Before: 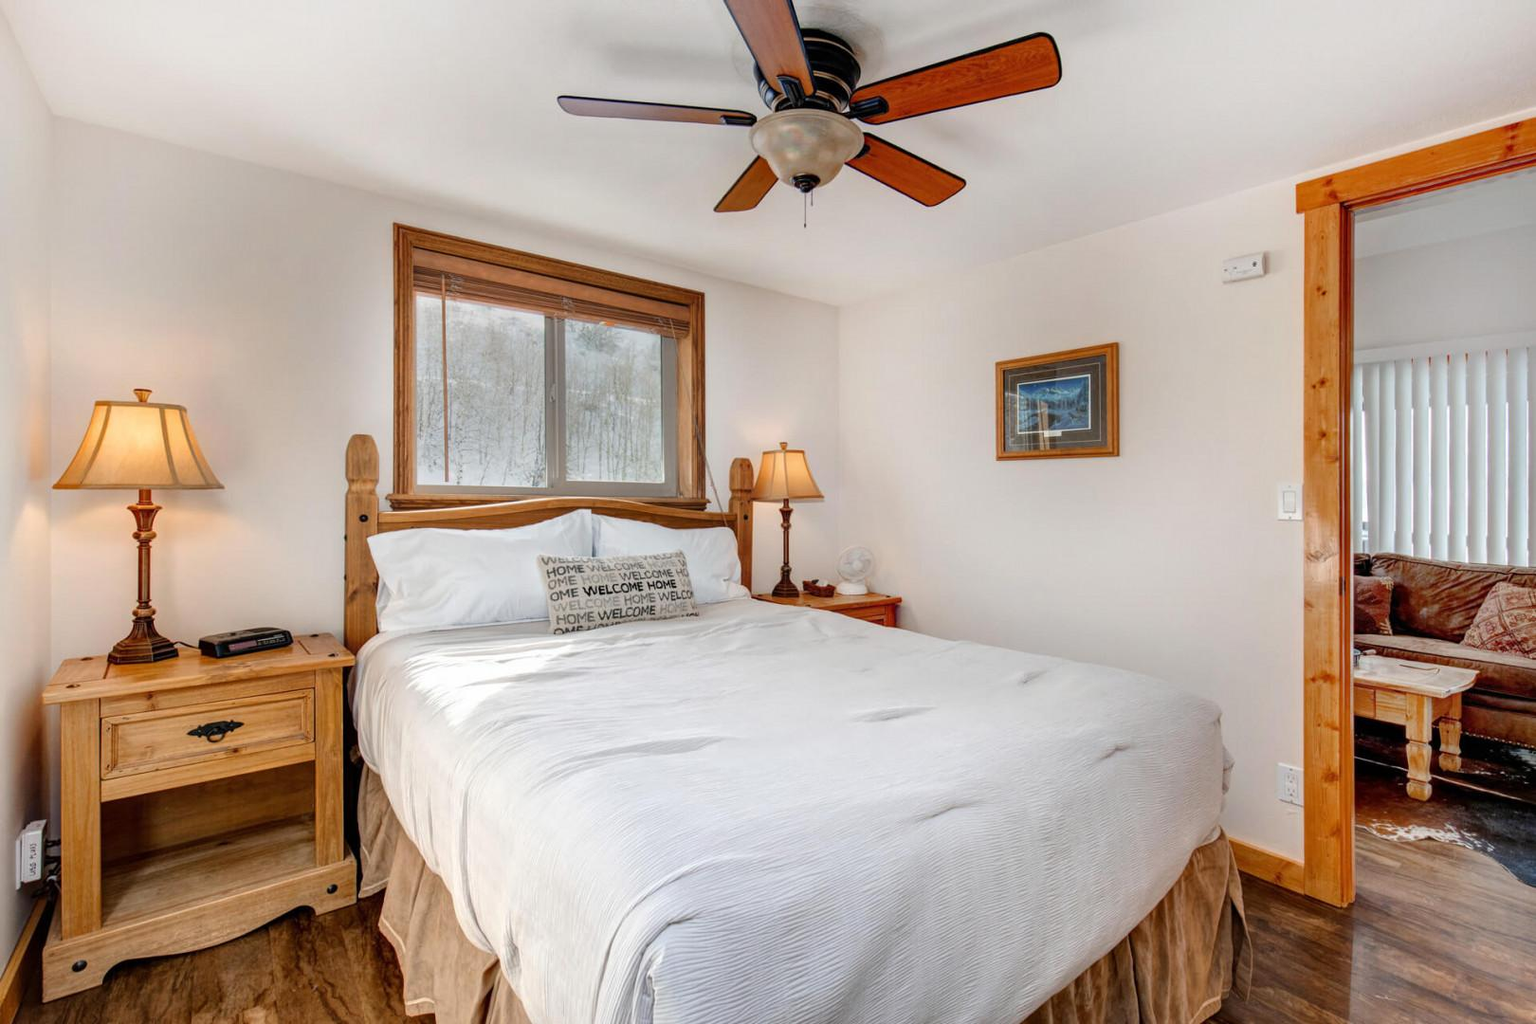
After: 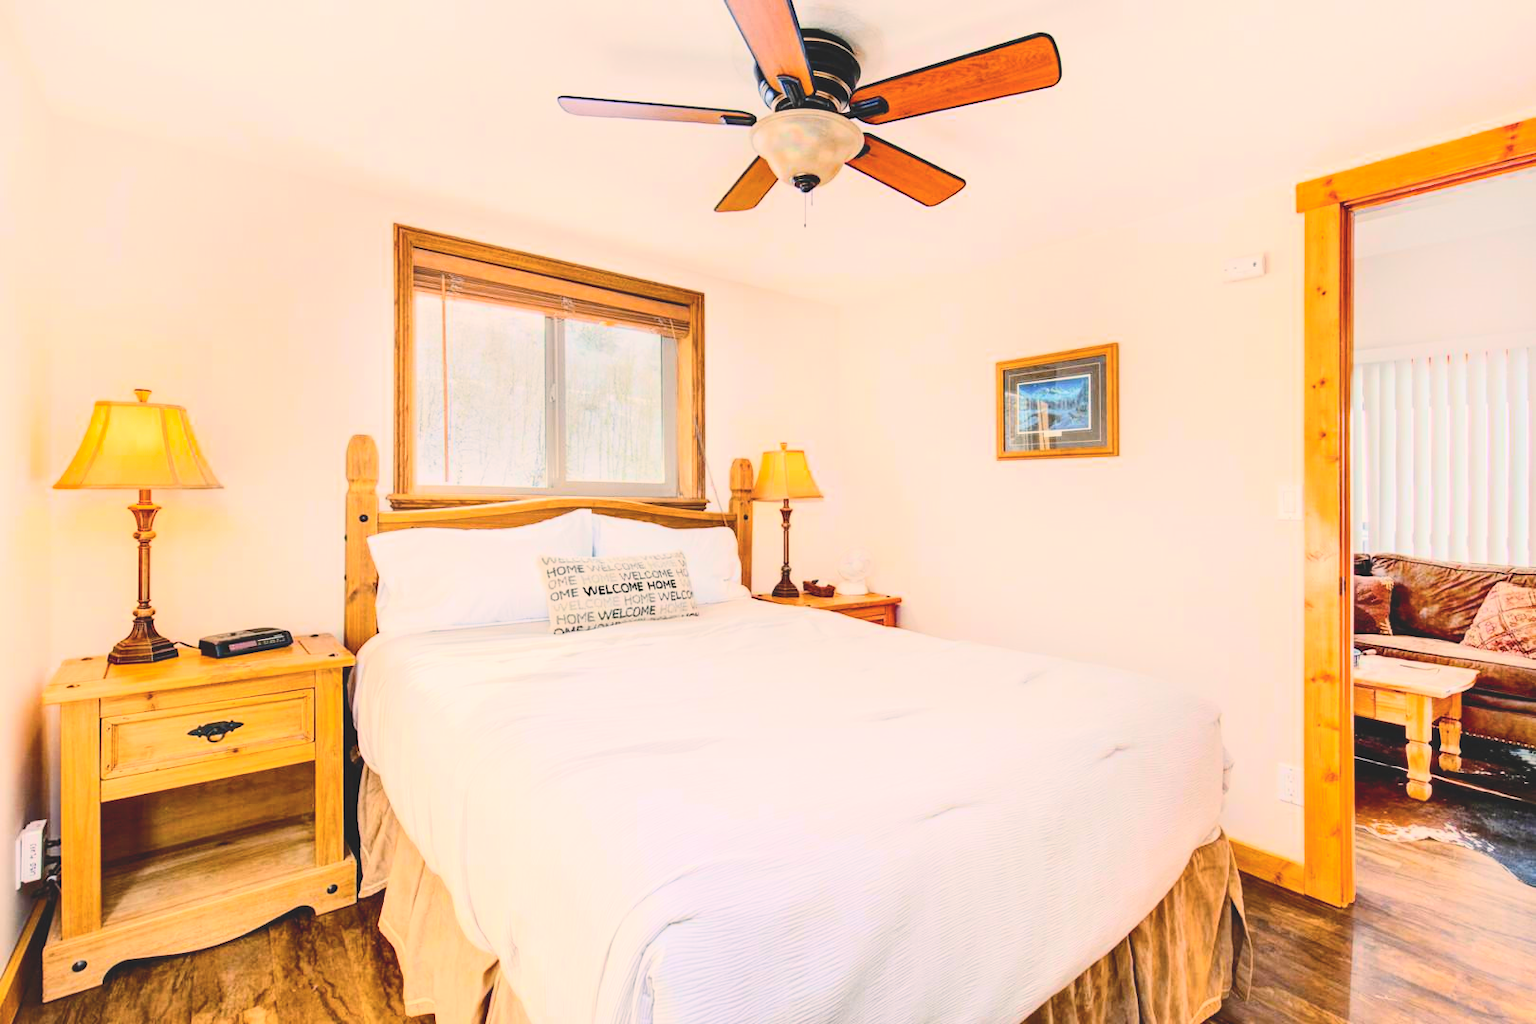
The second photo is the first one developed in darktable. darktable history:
contrast brightness saturation: contrast -0.203, saturation 0.187
tone curve: curves: ch0 [(0, 0) (0.003, 0.004) (0.011, 0.015) (0.025, 0.034) (0.044, 0.061) (0.069, 0.095) (0.1, 0.137) (0.136, 0.187) (0.177, 0.244) (0.224, 0.308) (0.277, 0.415) (0.335, 0.532) (0.399, 0.642) (0.468, 0.747) (0.543, 0.829) (0.623, 0.886) (0.709, 0.924) (0.801, 0.951) (0.898, 0.975) (1, 1)], color space Lab, independent channels, preserve colors none
color balance rgb: highlights gain › chroma 2.981%, highlights gain › hue 54.36°, perceptual saturation grading › global saturation 19.905%, global vibrance 27.822%
